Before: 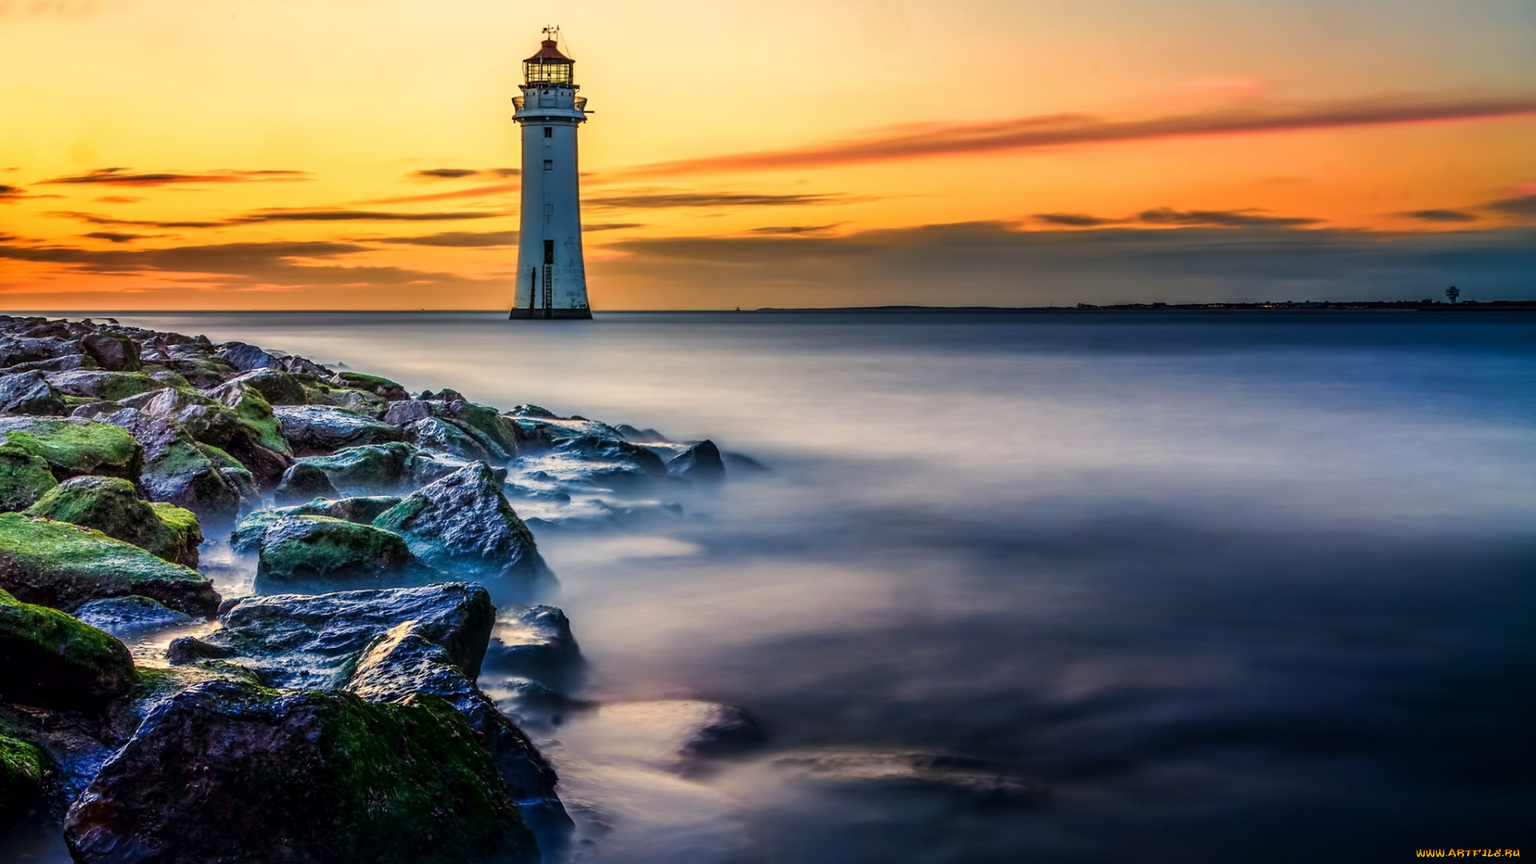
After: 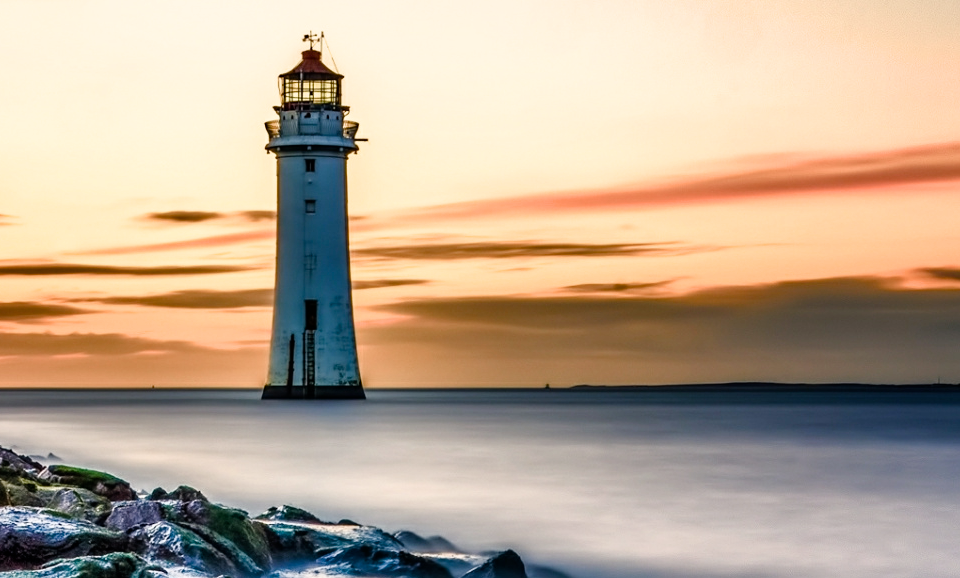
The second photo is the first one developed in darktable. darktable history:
color balance rgb: shadows lift › chroma 1%, shadows lift › hue 113°, highlights gain › chroma 0.2%, highlights gain › hue 333°, perceptual saturation grading › global saturation 20%, perceptual saturation grading › highlights -50%, perceptual saturation grading › shadows 25%, contrast -10%
filmic rgb: white relative exposure 2.2 EV, hardness 6.97
crop: left 19.556%, right 30.401%, bottom 46.458%
